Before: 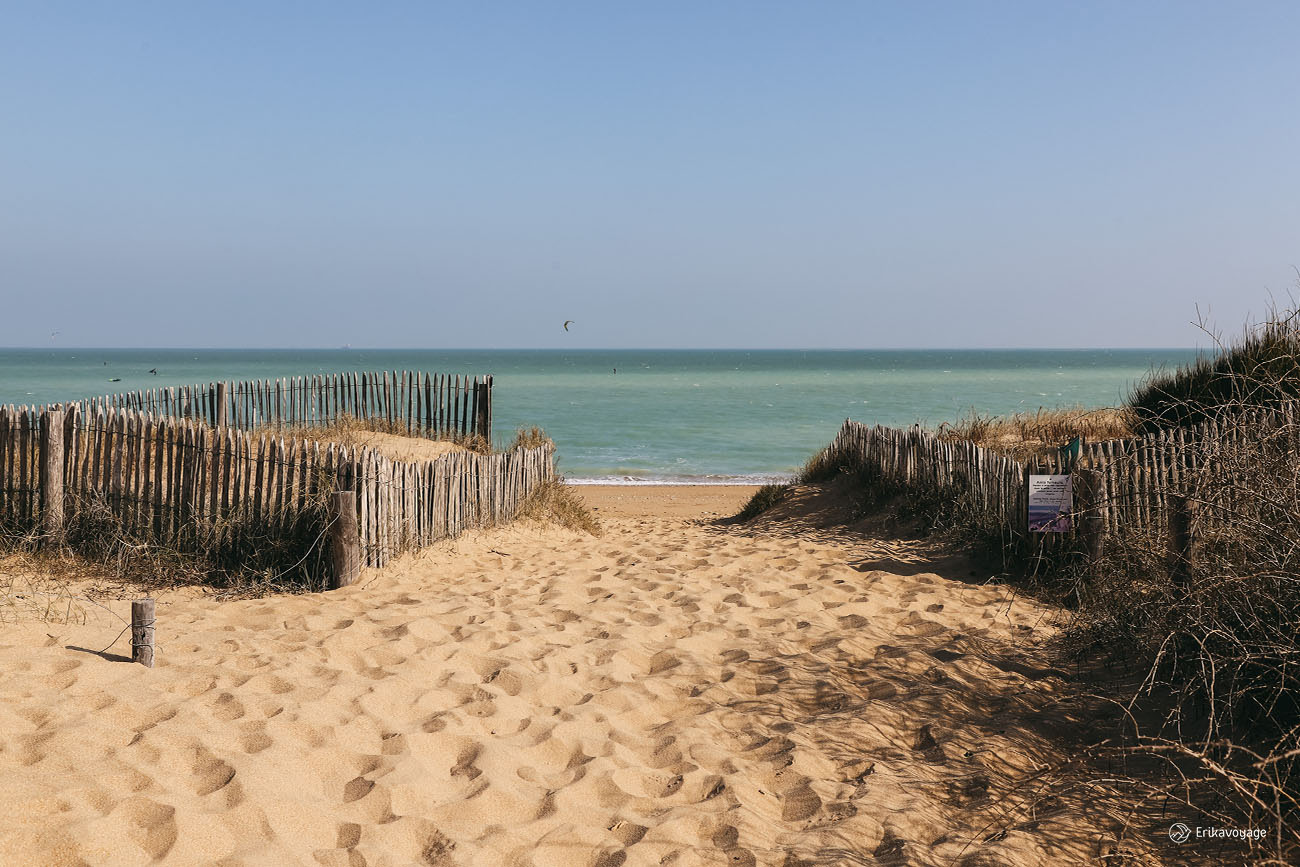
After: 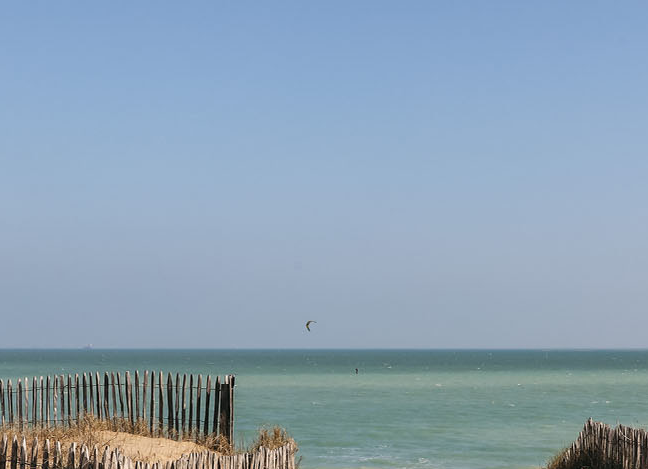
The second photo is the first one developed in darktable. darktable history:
crop: left 19.887%, right 30.249%, bottom 45.891%
